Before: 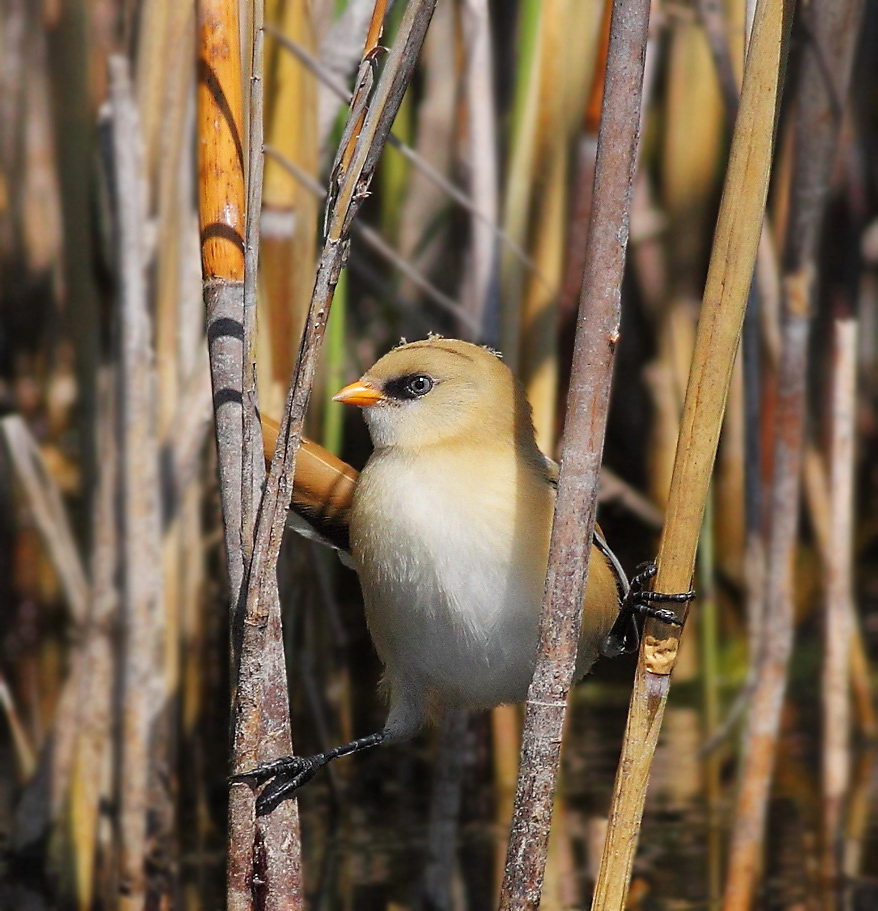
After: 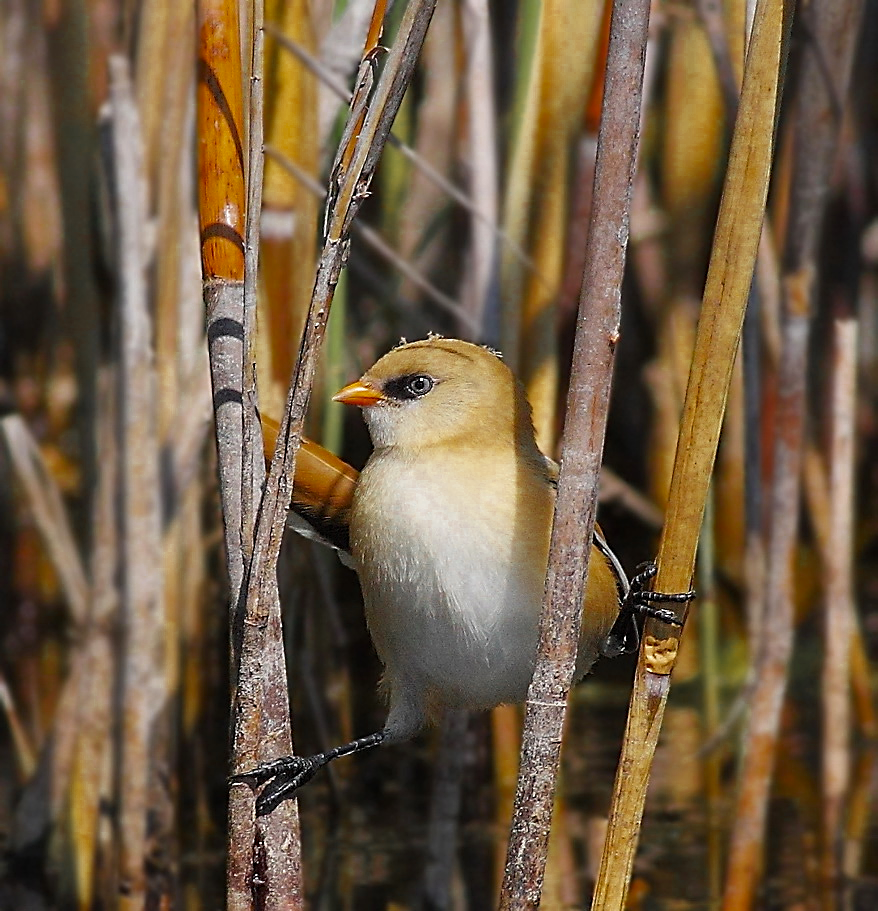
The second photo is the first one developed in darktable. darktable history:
color zones: curves: ch0 [(0.11, 0.396) (0.195, 0.36) (0.25, 0.5) (0.303, 0.412) (0.357, 0.544) (0.75, 0.5) (0.967, 0.328)]; ch1 [(0, 0.468) (0.112, 0.512) (0.202, 0.6) (0.25, 0.5) (0.307, 0.352) (0.357, 0.544) (0.75, 0.5) (0.963, 0.524)]
sharpen: on, module defaults
